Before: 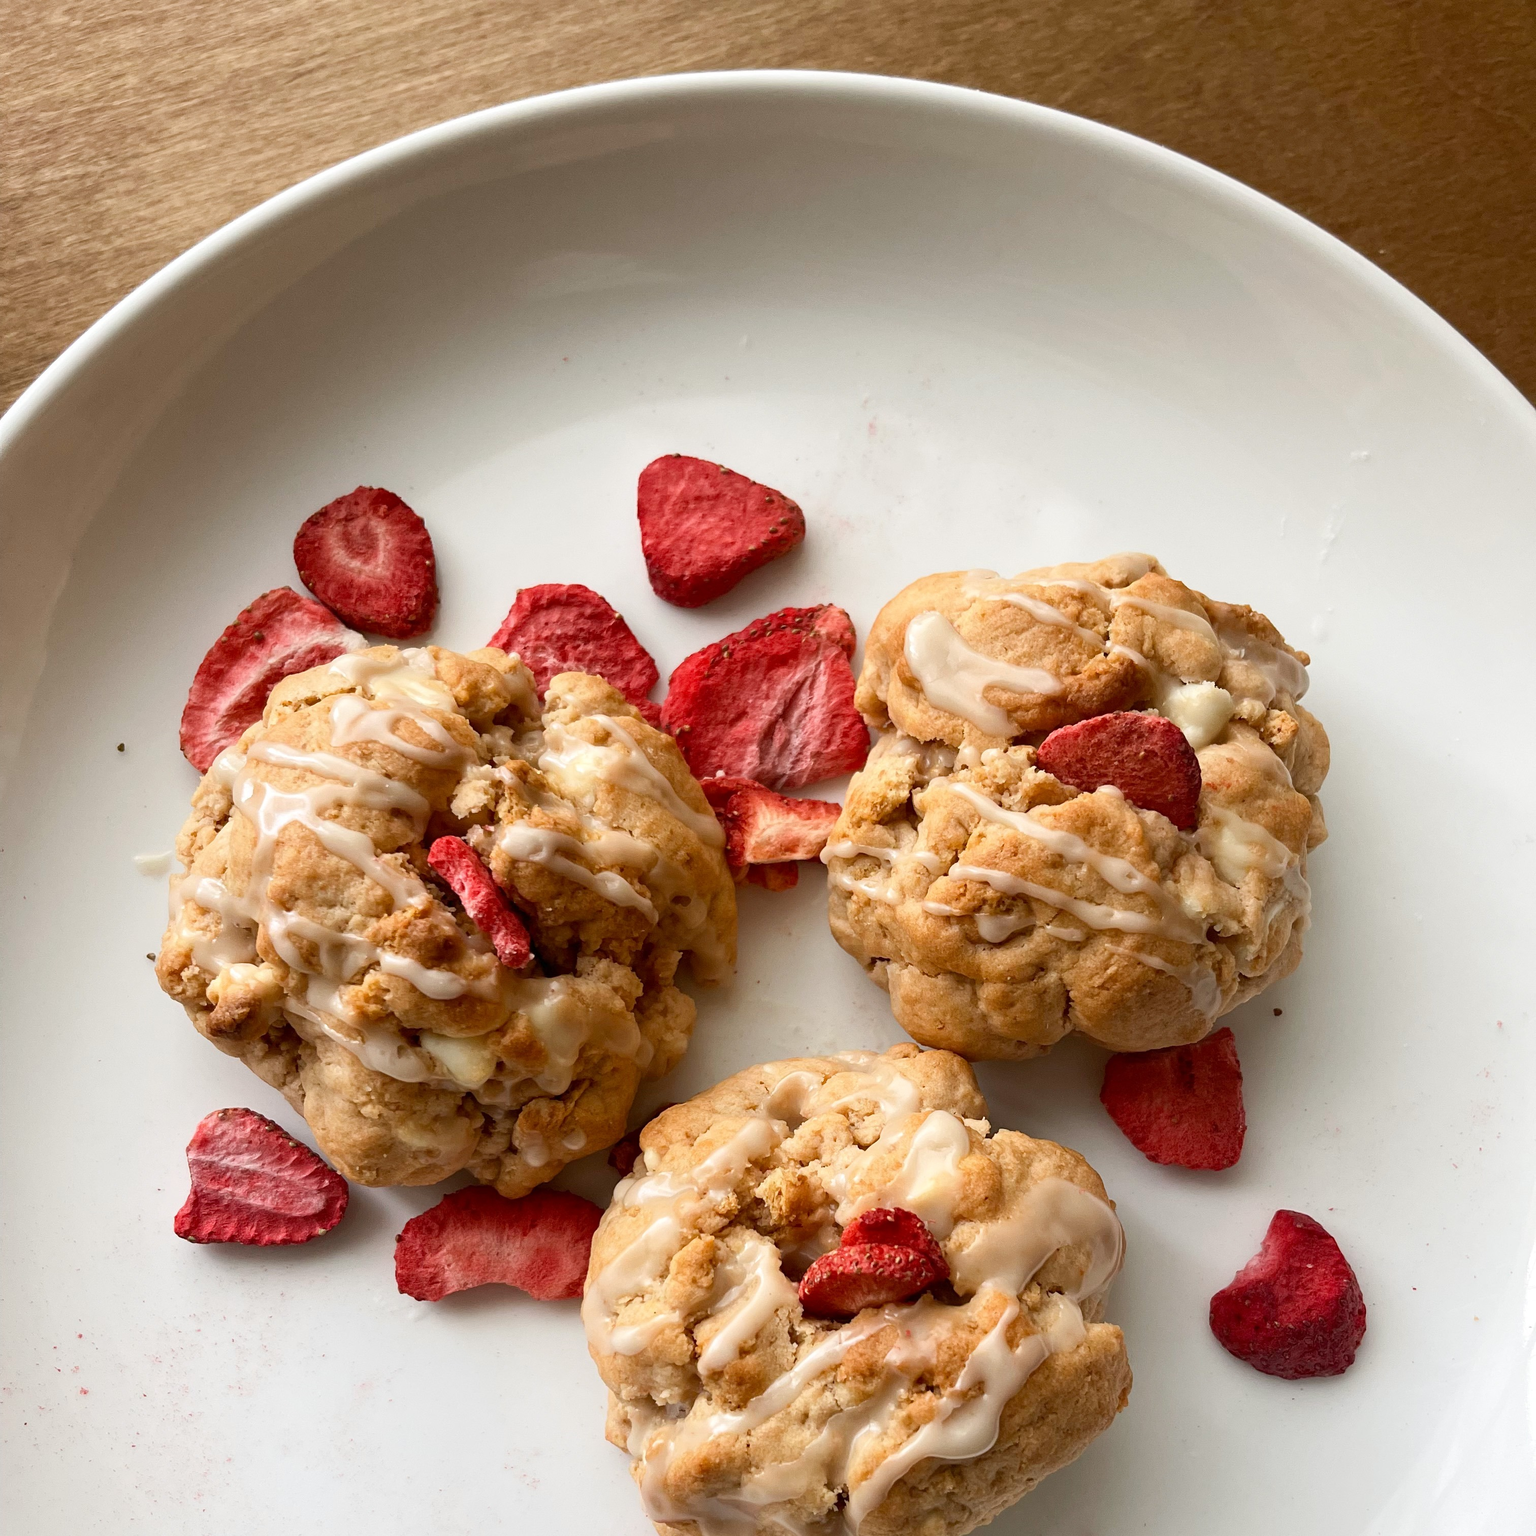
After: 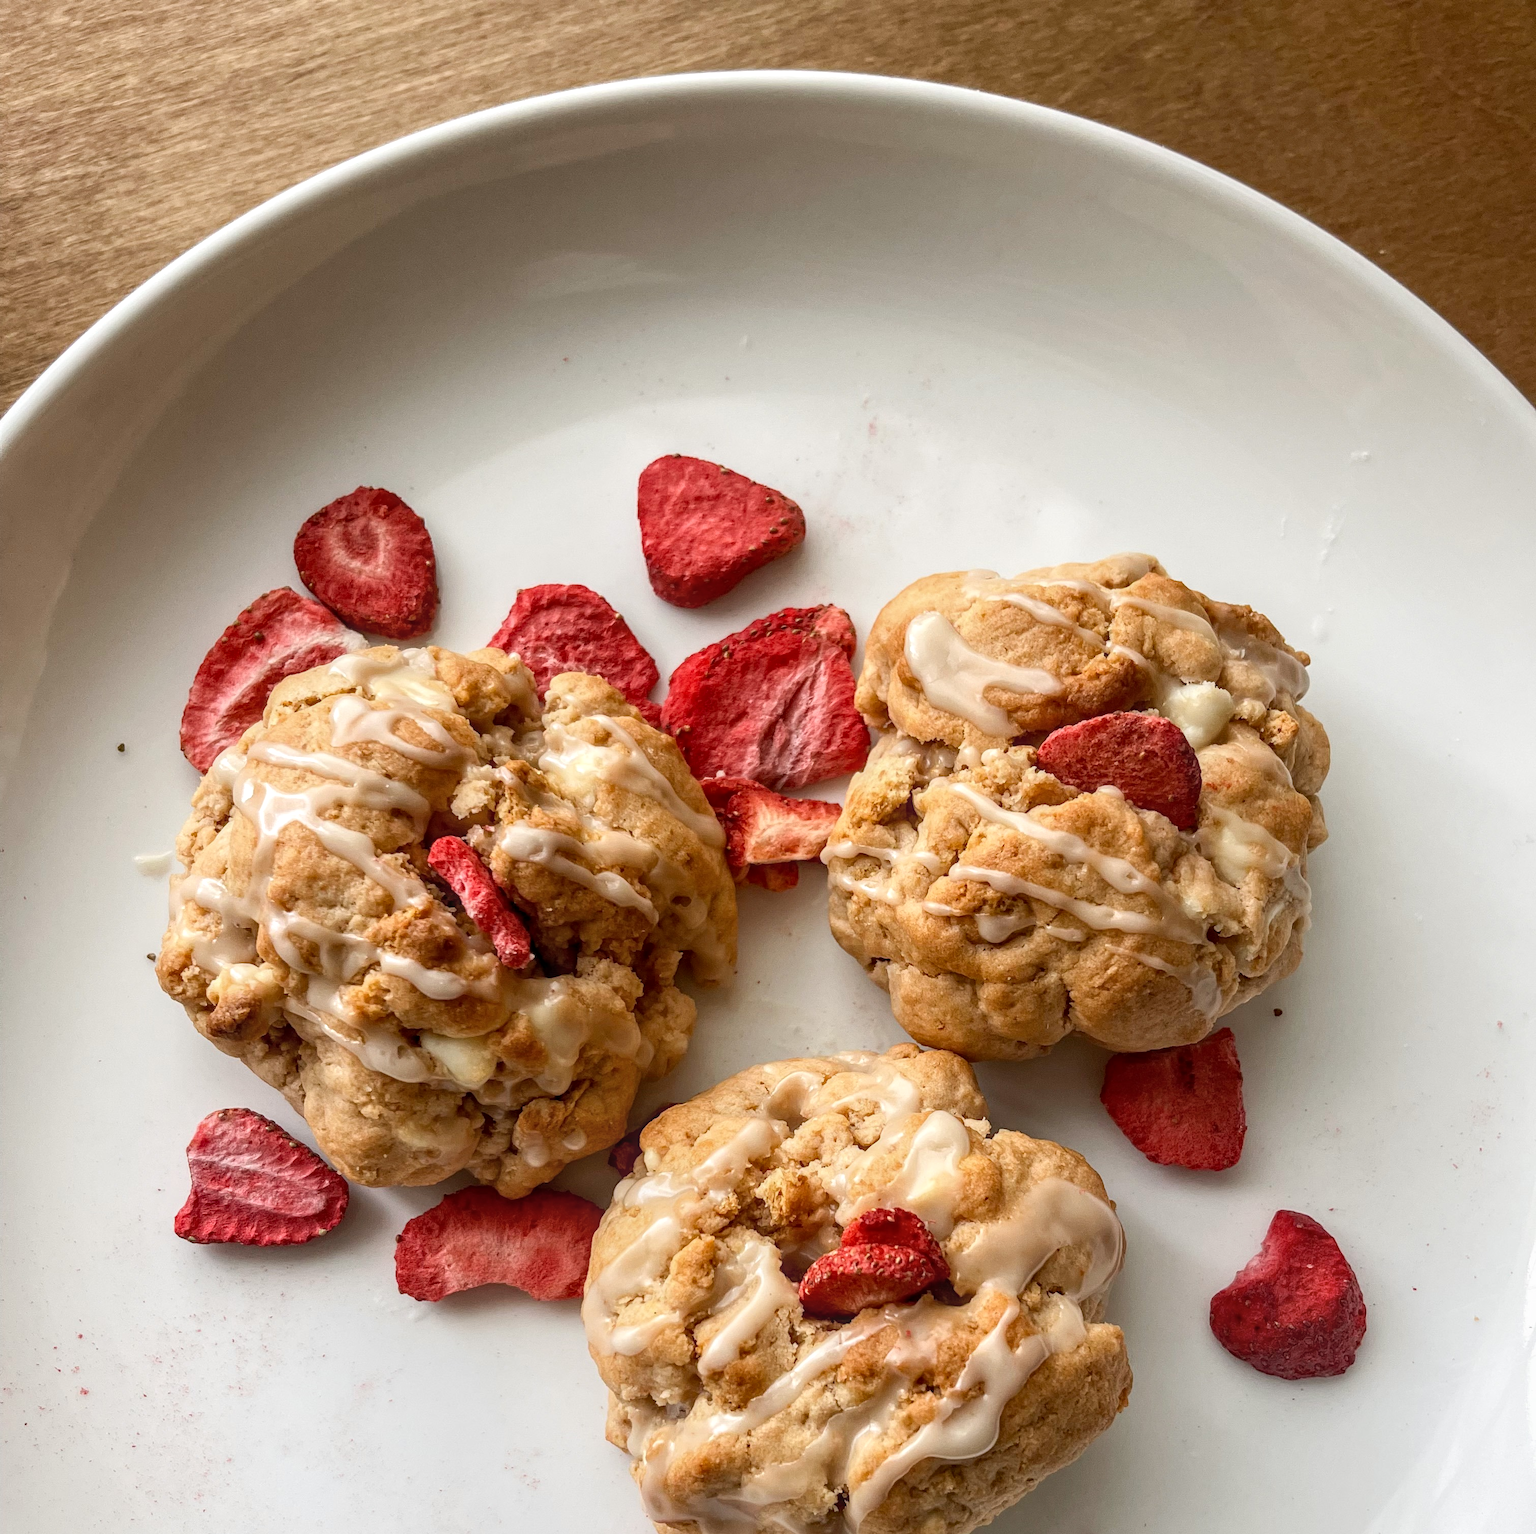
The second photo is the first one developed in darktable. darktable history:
crop: bottom 0.071%
local contrast: highlights 0%, shadows 0%, detail 133%
white balance: emerald 1
